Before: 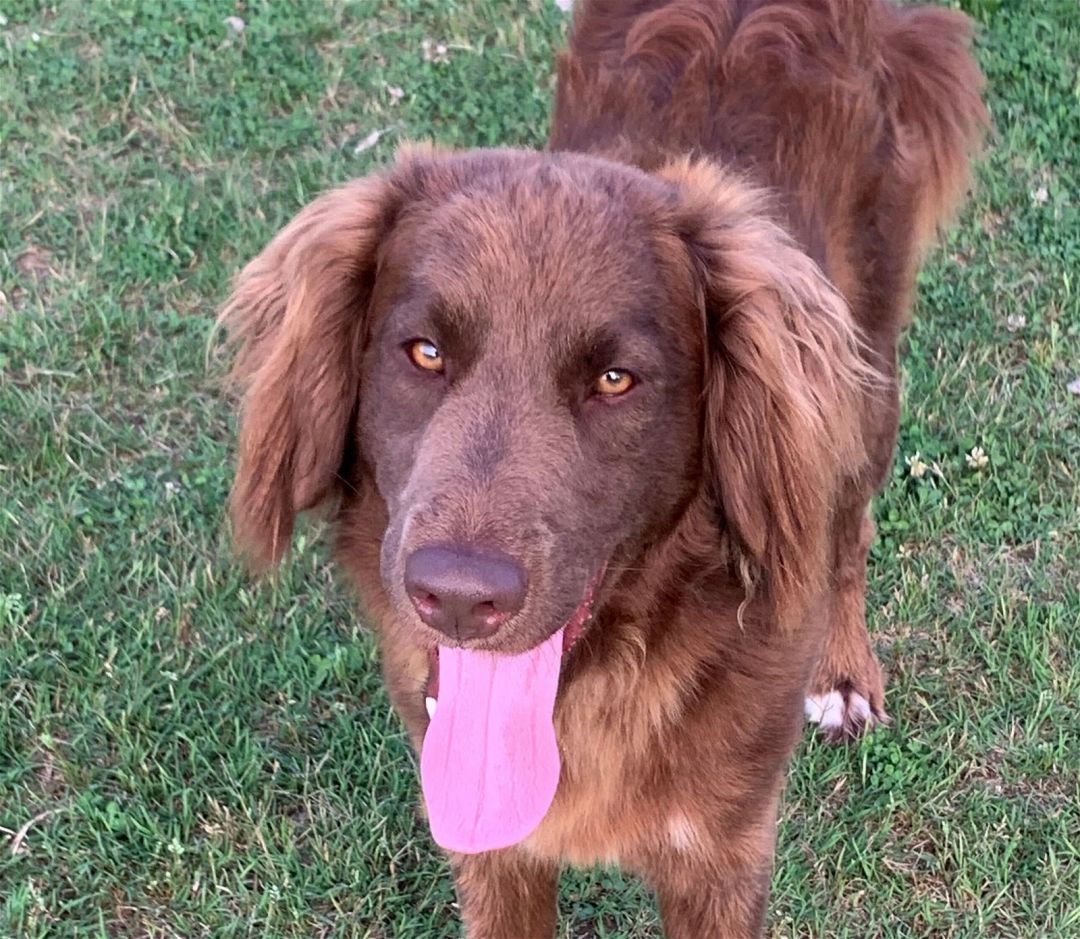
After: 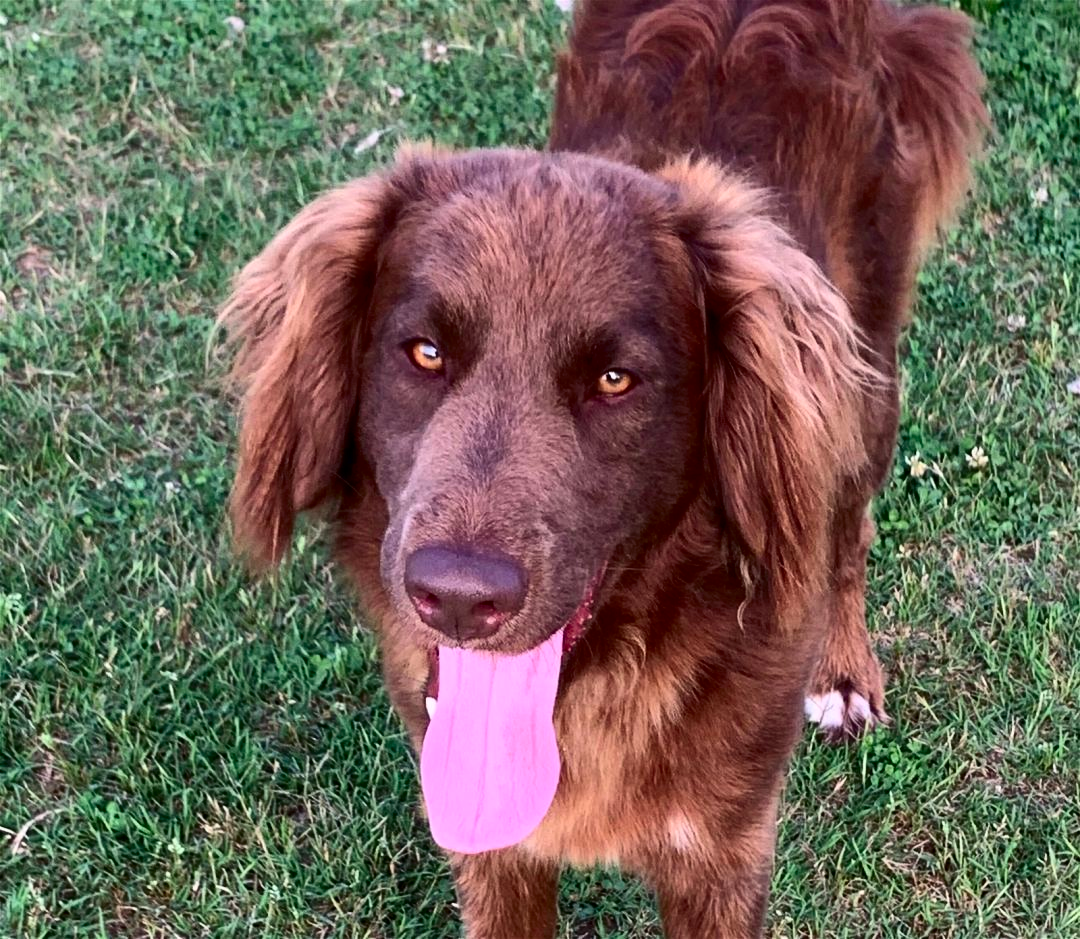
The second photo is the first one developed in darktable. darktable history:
contrast brightness saturation: contrast 0.205, brightness -0.109, saturation 0.215
